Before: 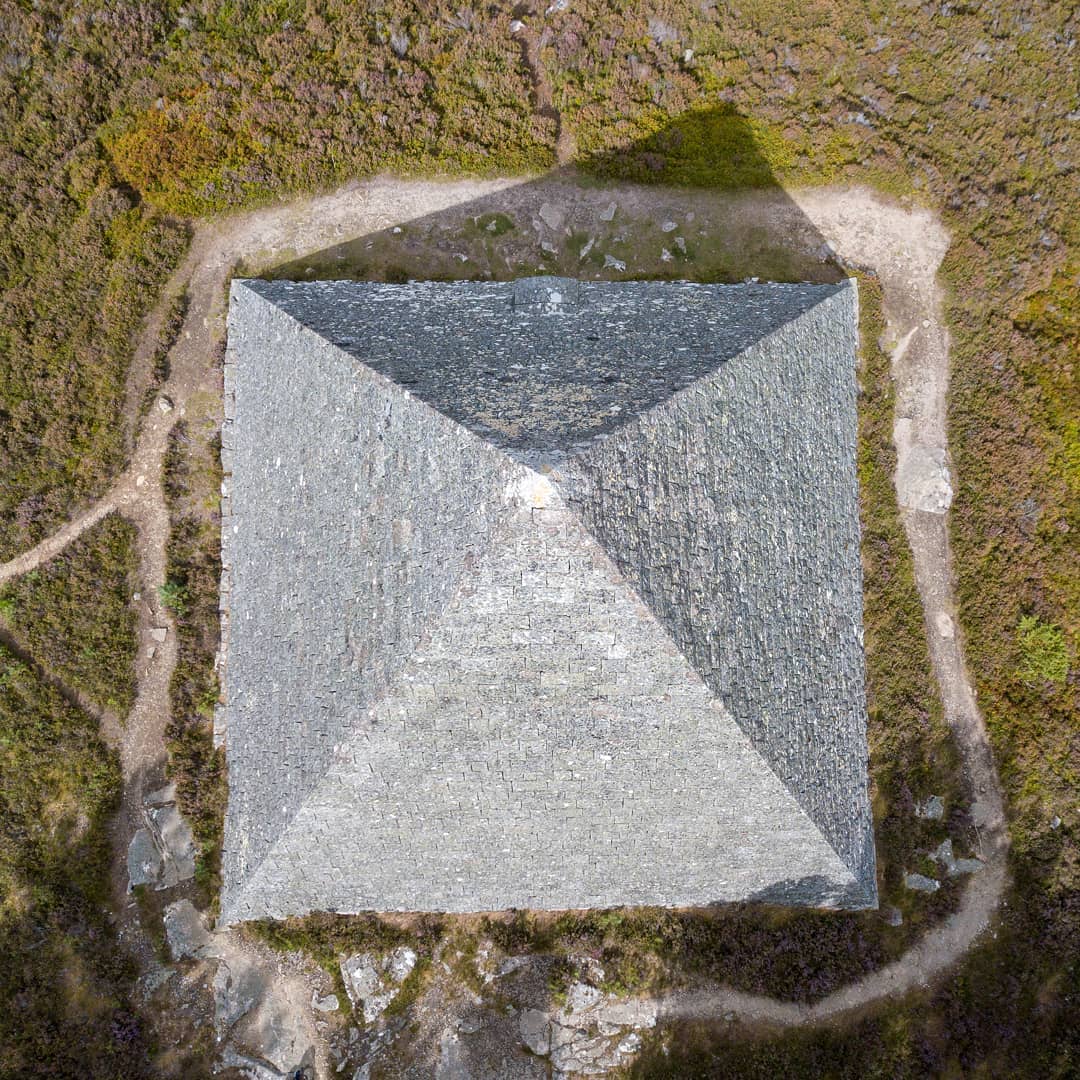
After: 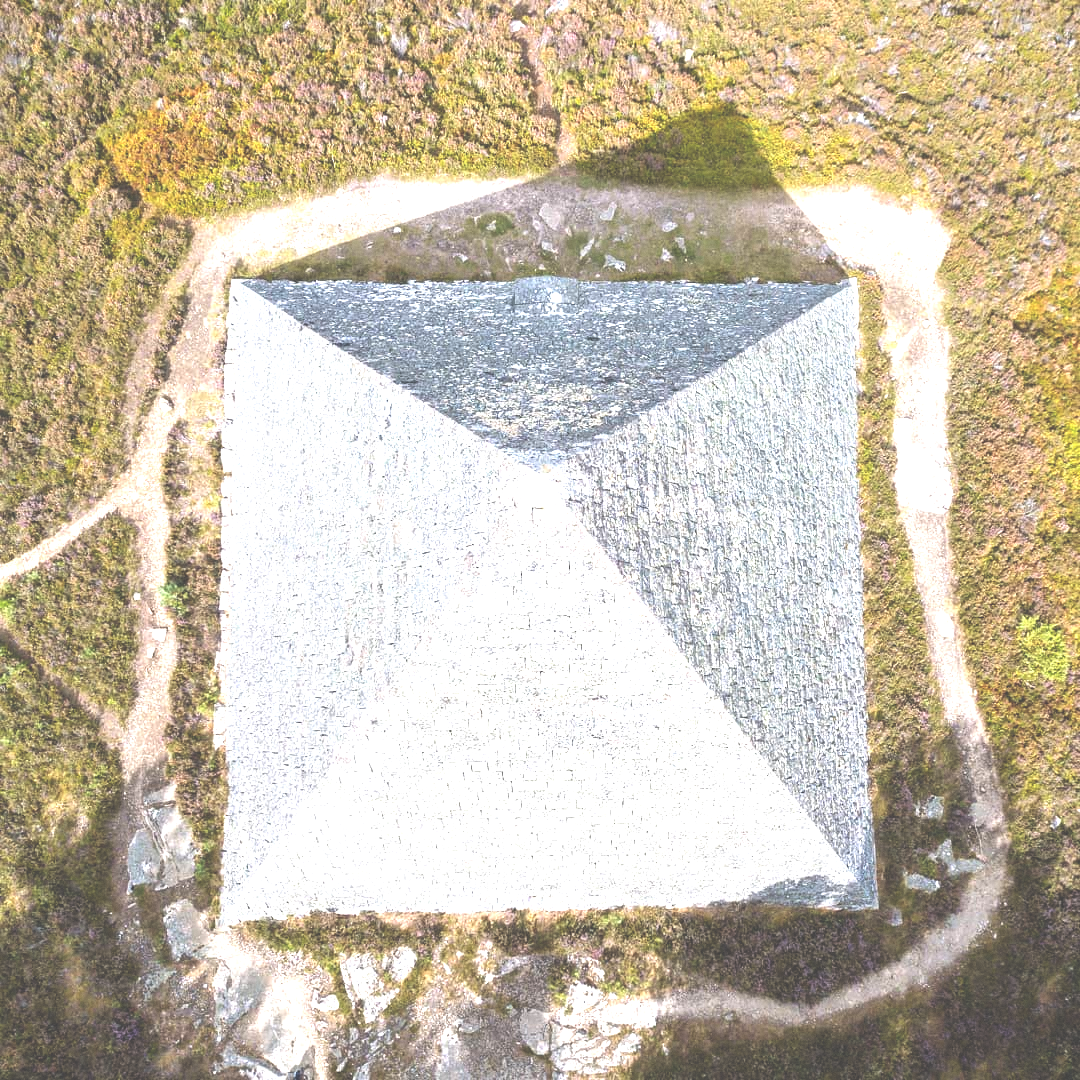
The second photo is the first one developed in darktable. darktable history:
grain: coarseness 0.09 ISO, strength 10%
exposure: black level correction -0.023, exposure 1.397 EV, compensate highlight preservation false
